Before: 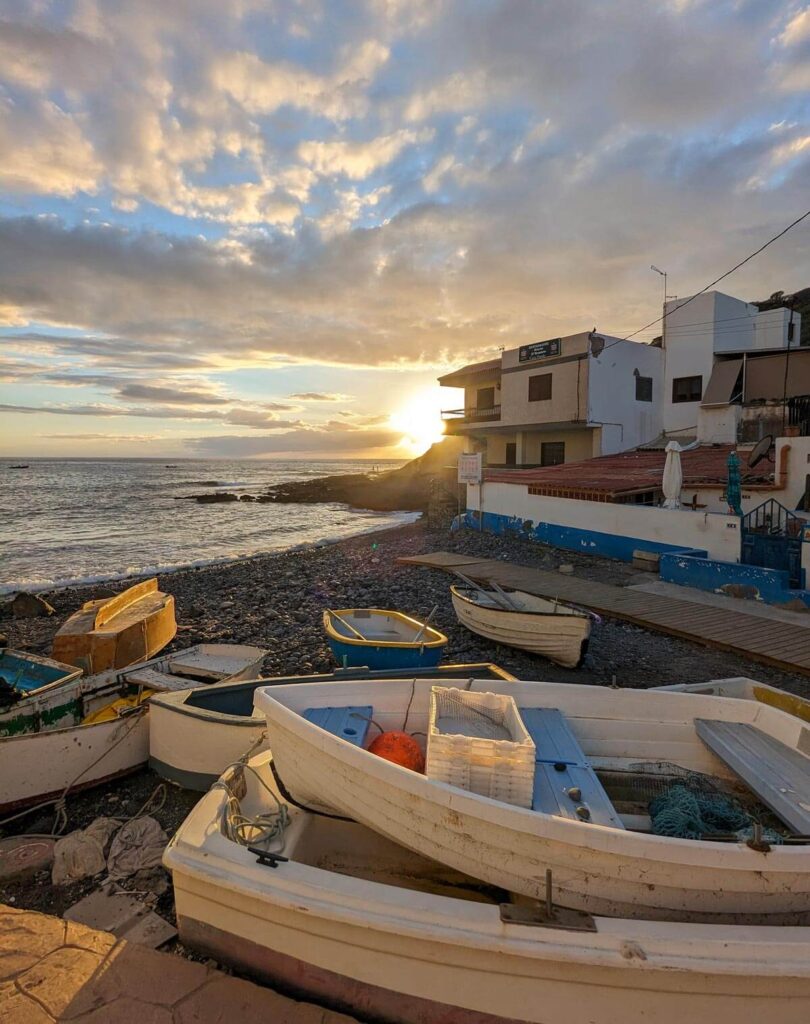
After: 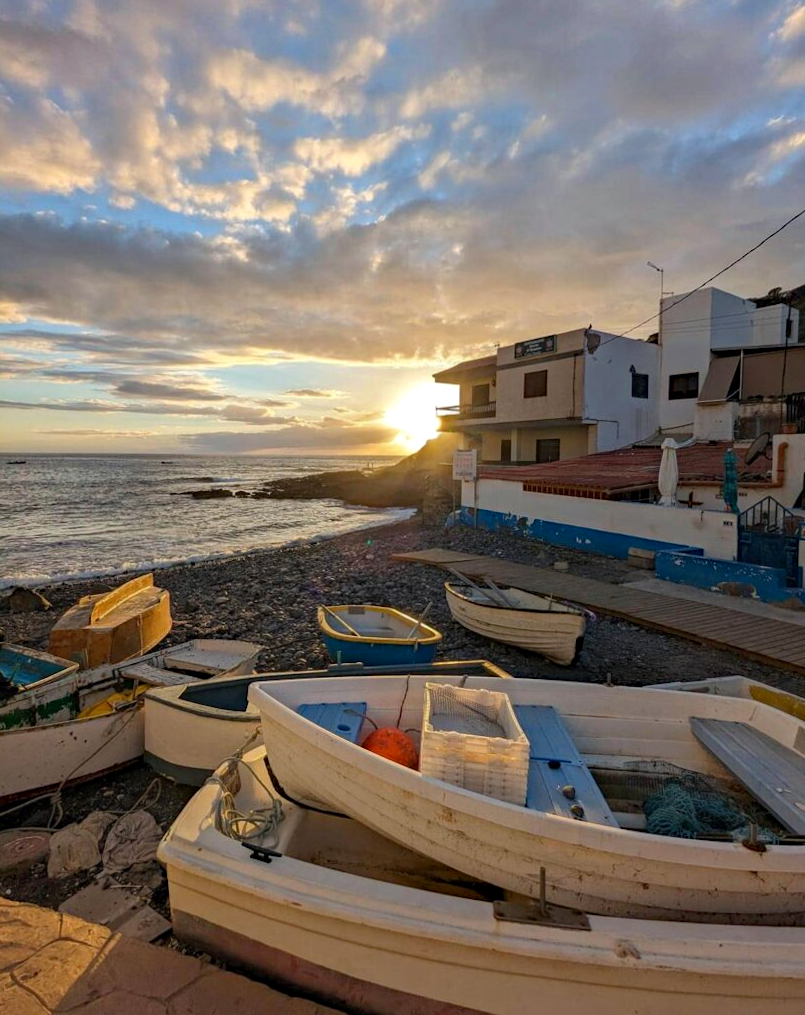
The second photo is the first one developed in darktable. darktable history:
rotate and perspective: rotation 0.192°, lens shift (horizontal) -0.015, crop left 0.005, crop right 0.996, crop top 0.006, crop bottom 0.99
haze removal: compatibility mode true, adaptive false
